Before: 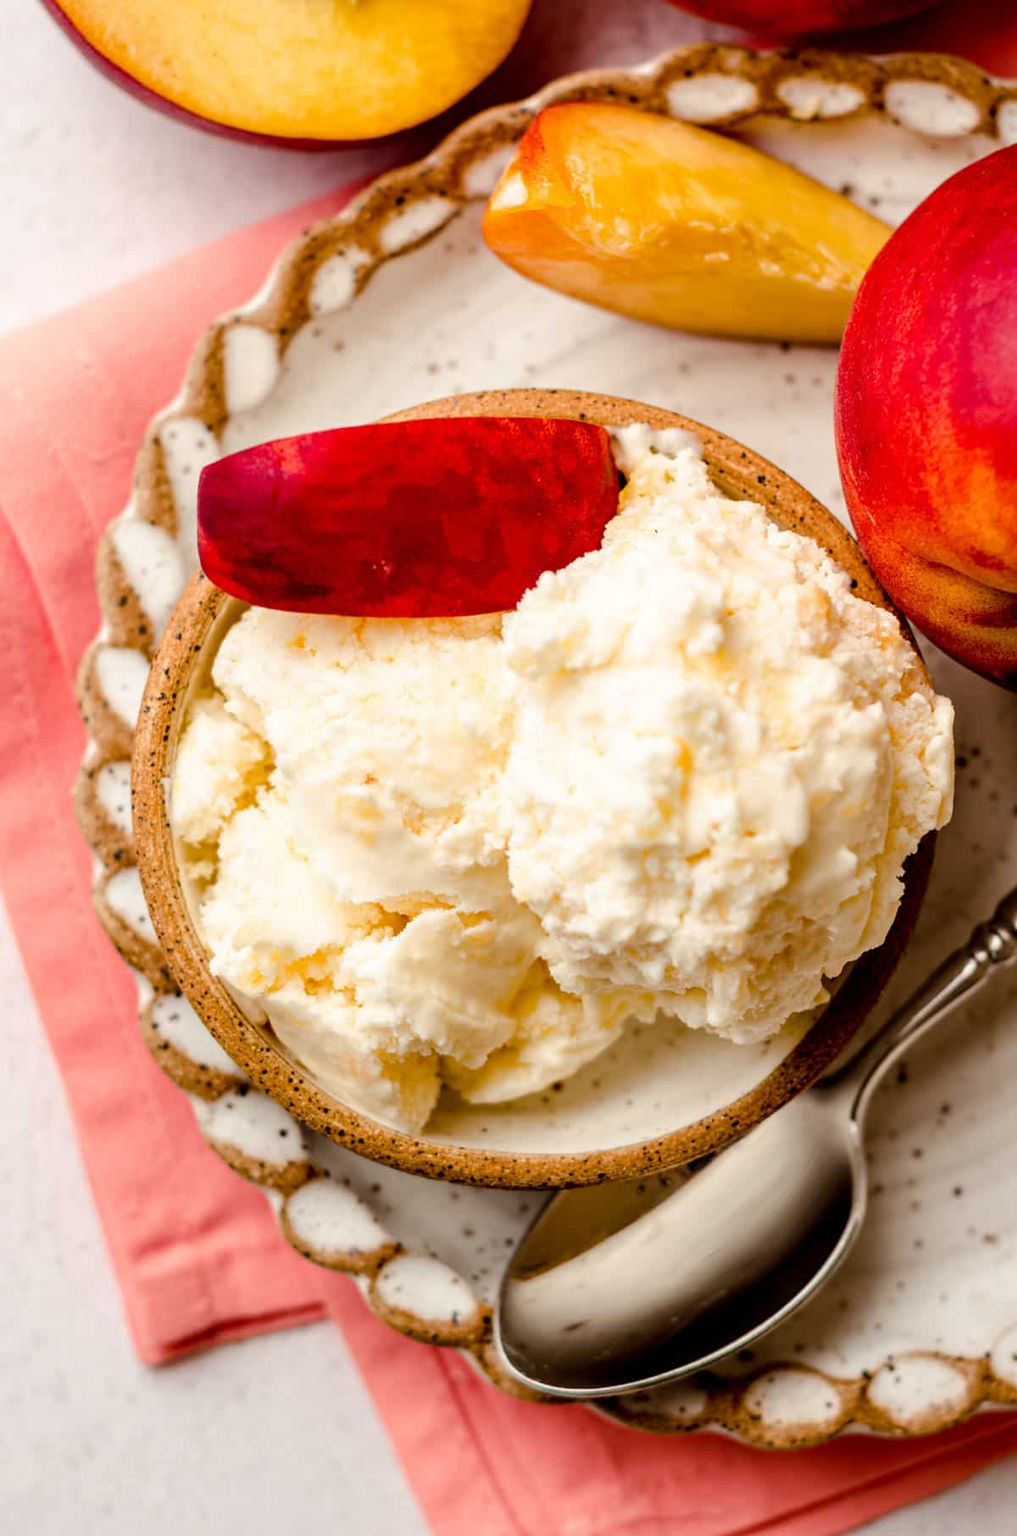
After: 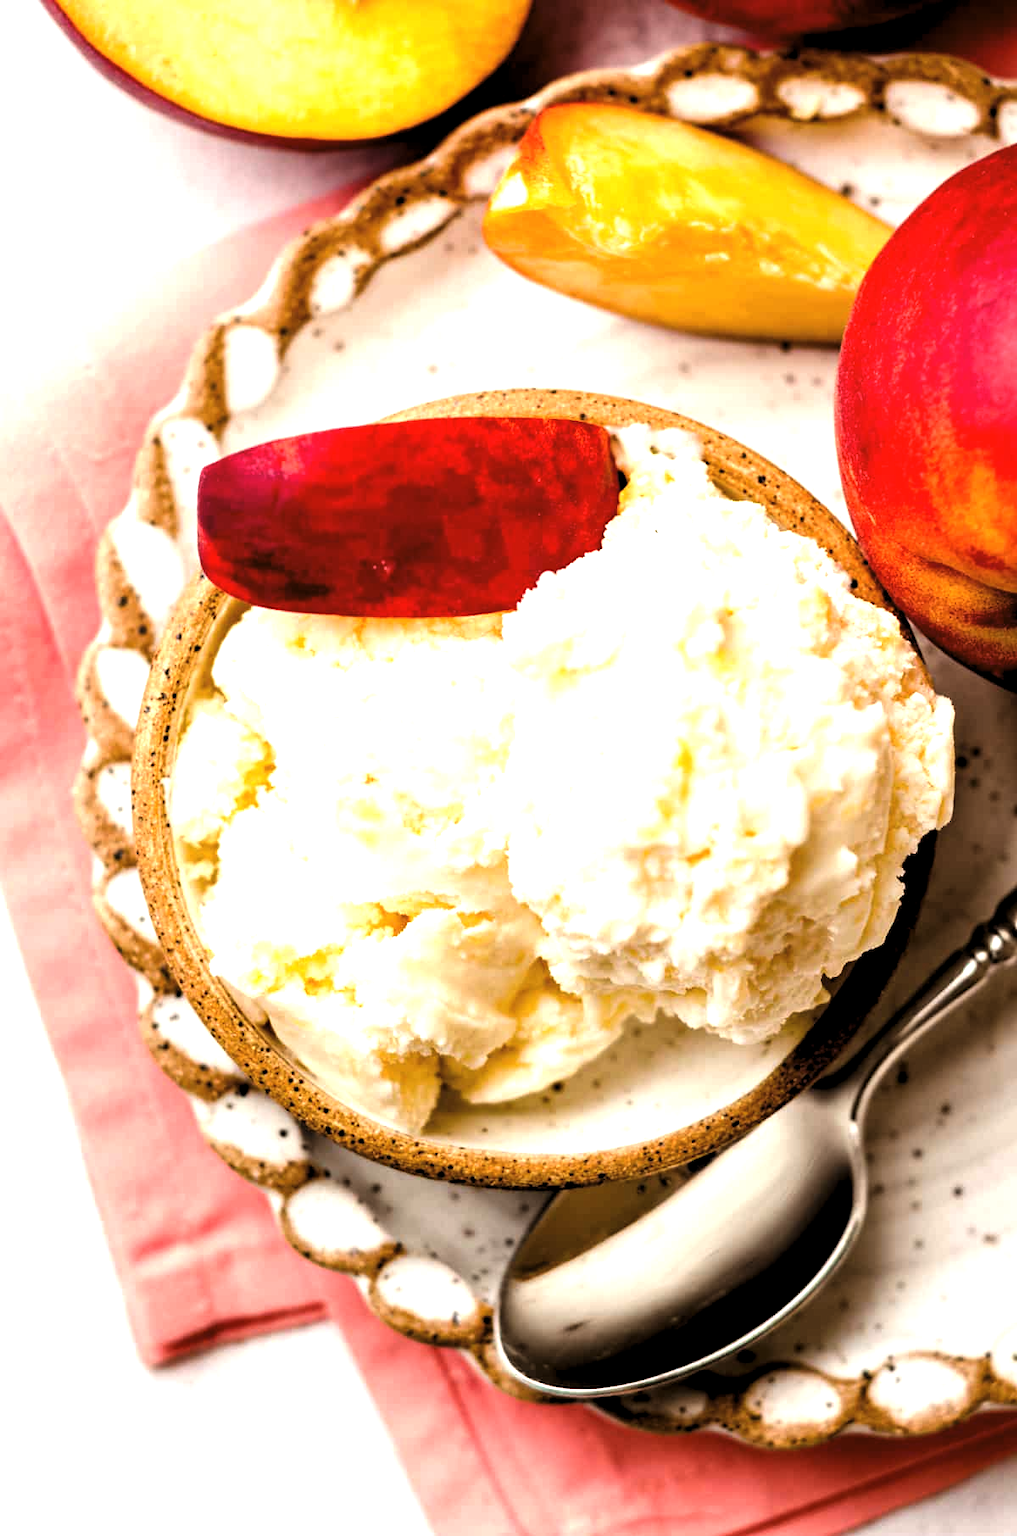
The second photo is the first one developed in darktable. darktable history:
exposure: black level correction -0.001, exposure 0.904 EV, compensate exposure bias true, compensate highlight preservation false
levels: levels [0.116, 0.574, 1]
